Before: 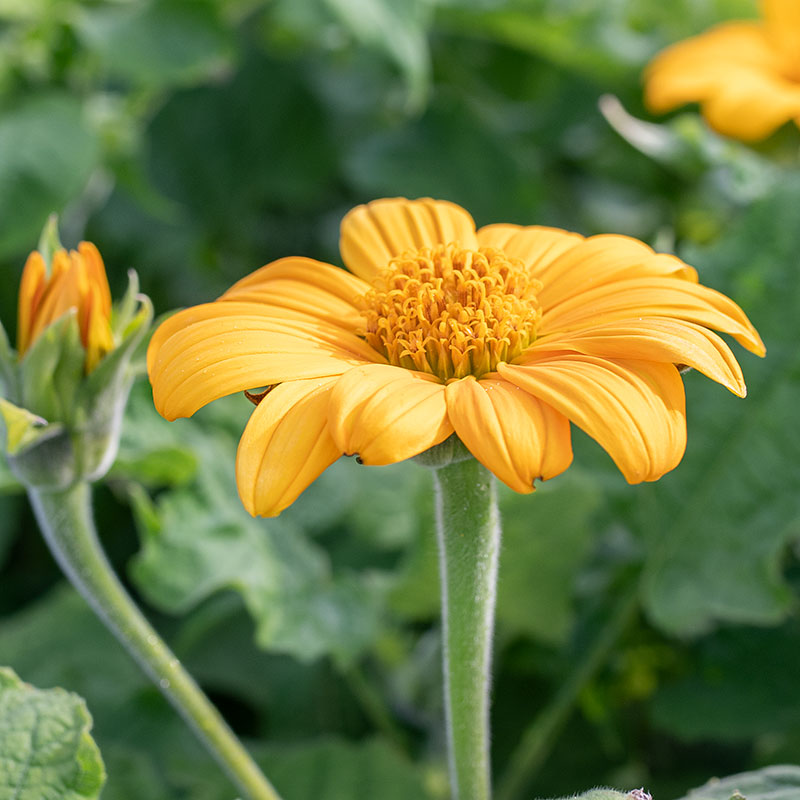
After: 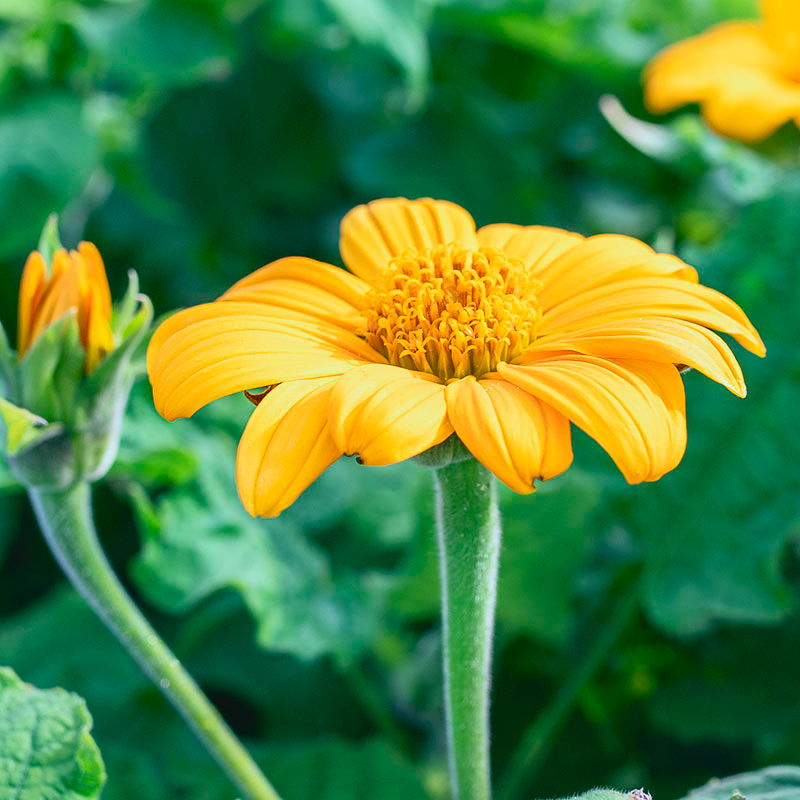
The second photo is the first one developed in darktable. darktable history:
color calibration: illuminant Planckian (black body), x 0.375, y 0.373, temperature 4117 K
white balance: red 1.045, blue 0.932
tone curve: curves: ch0 [(0, 0.045) (0.155, 0.169) (0.46, 0.466) (0.751, 0.788) (1, 0.961)]; ch1 [(0, 0) (0.43, 0.408) (0.472, 0.469) (0.505, 0.503) (0.553, 0.555) (0.592, 0.581) (1, 1)]; ch2 [(0, 0) (0.505, 0.495) (0.579, 0.569) (1, 1)], color space Lab, independent channels, preserve colors none
contrast brightness saturation: contrast 0.09, saturation 0.28
